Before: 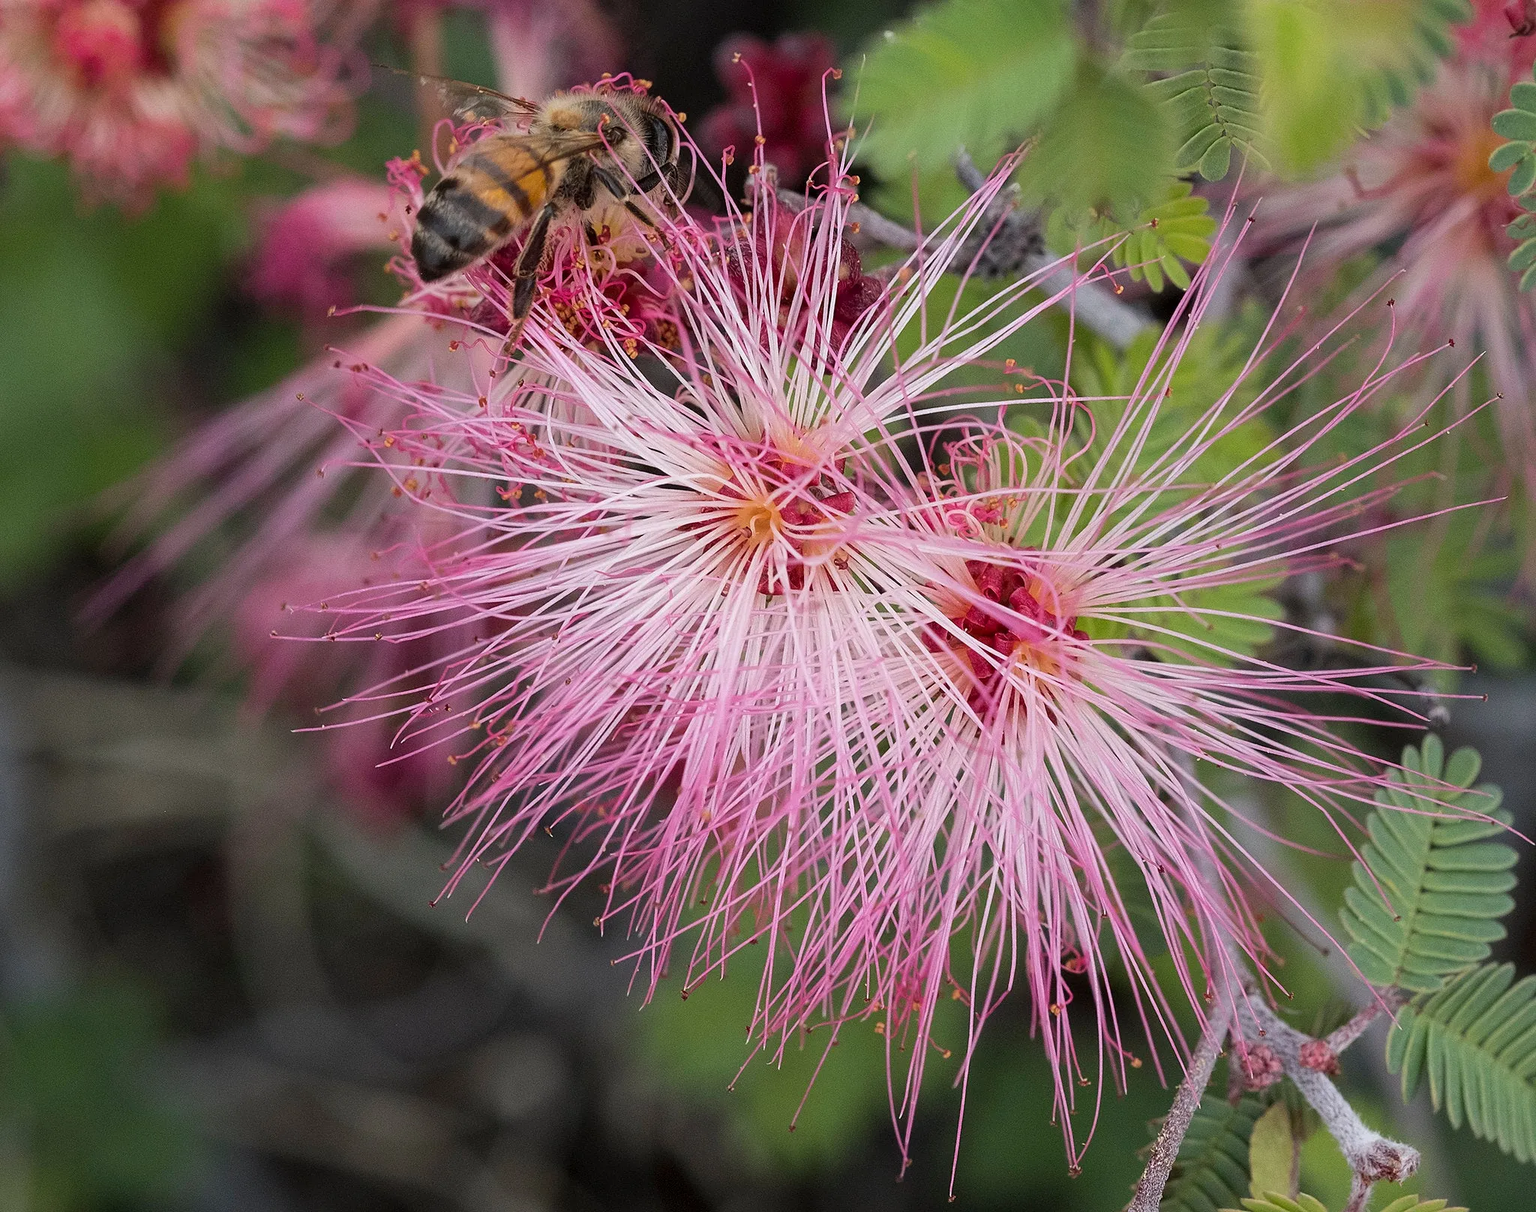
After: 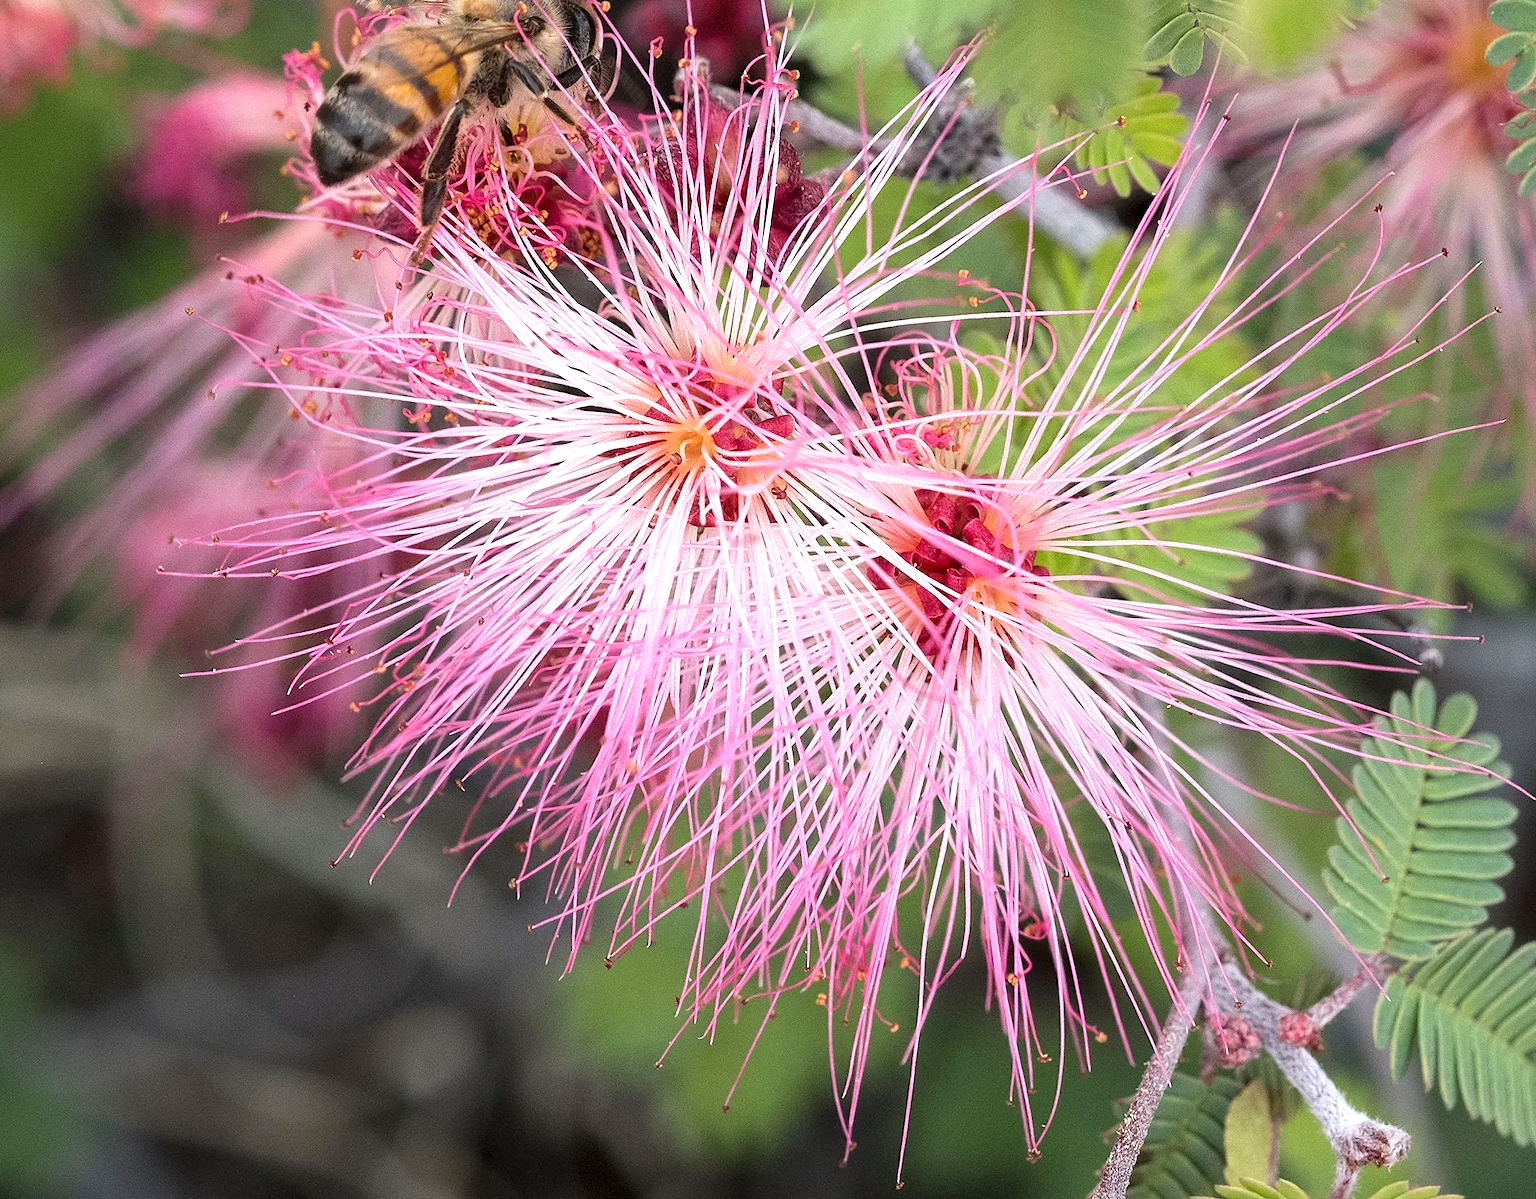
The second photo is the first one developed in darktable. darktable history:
crop and rotate: left 8.262%, top 9.226%
exposure: exposure 0.766 EV, compensate highlight preservation false
